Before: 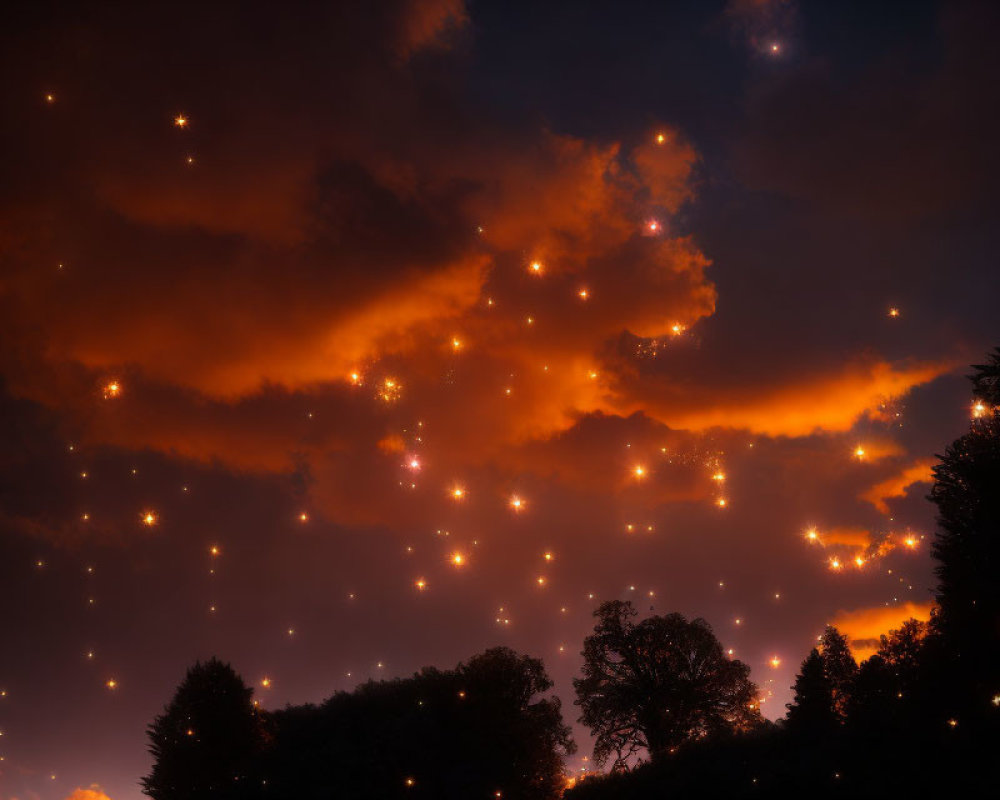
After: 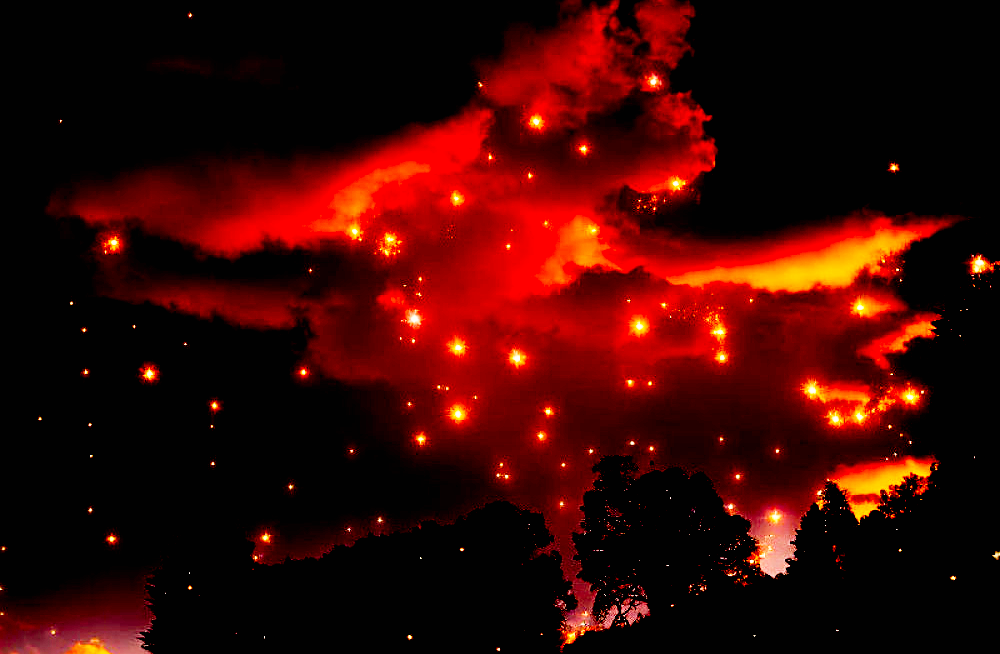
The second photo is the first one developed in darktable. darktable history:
haze removal: compatibility mode true, adaptive false
base curve: curves: ch0 [(0, 0) (0.007, 0.004) (0.027, 0.03) (0.046, 0.07) (0.207, 0.54) (0.442, 0.872) (0.673, 0.972) (1, 1)], preserve colors none
color correction: highlights b* 3
crop and rotate: top 18.207%
sharpen: on, module defaults
exposure: black level correction 0.047, exposure 0.012 EV, compensate exposure bias true, compensate highlight preservation false
